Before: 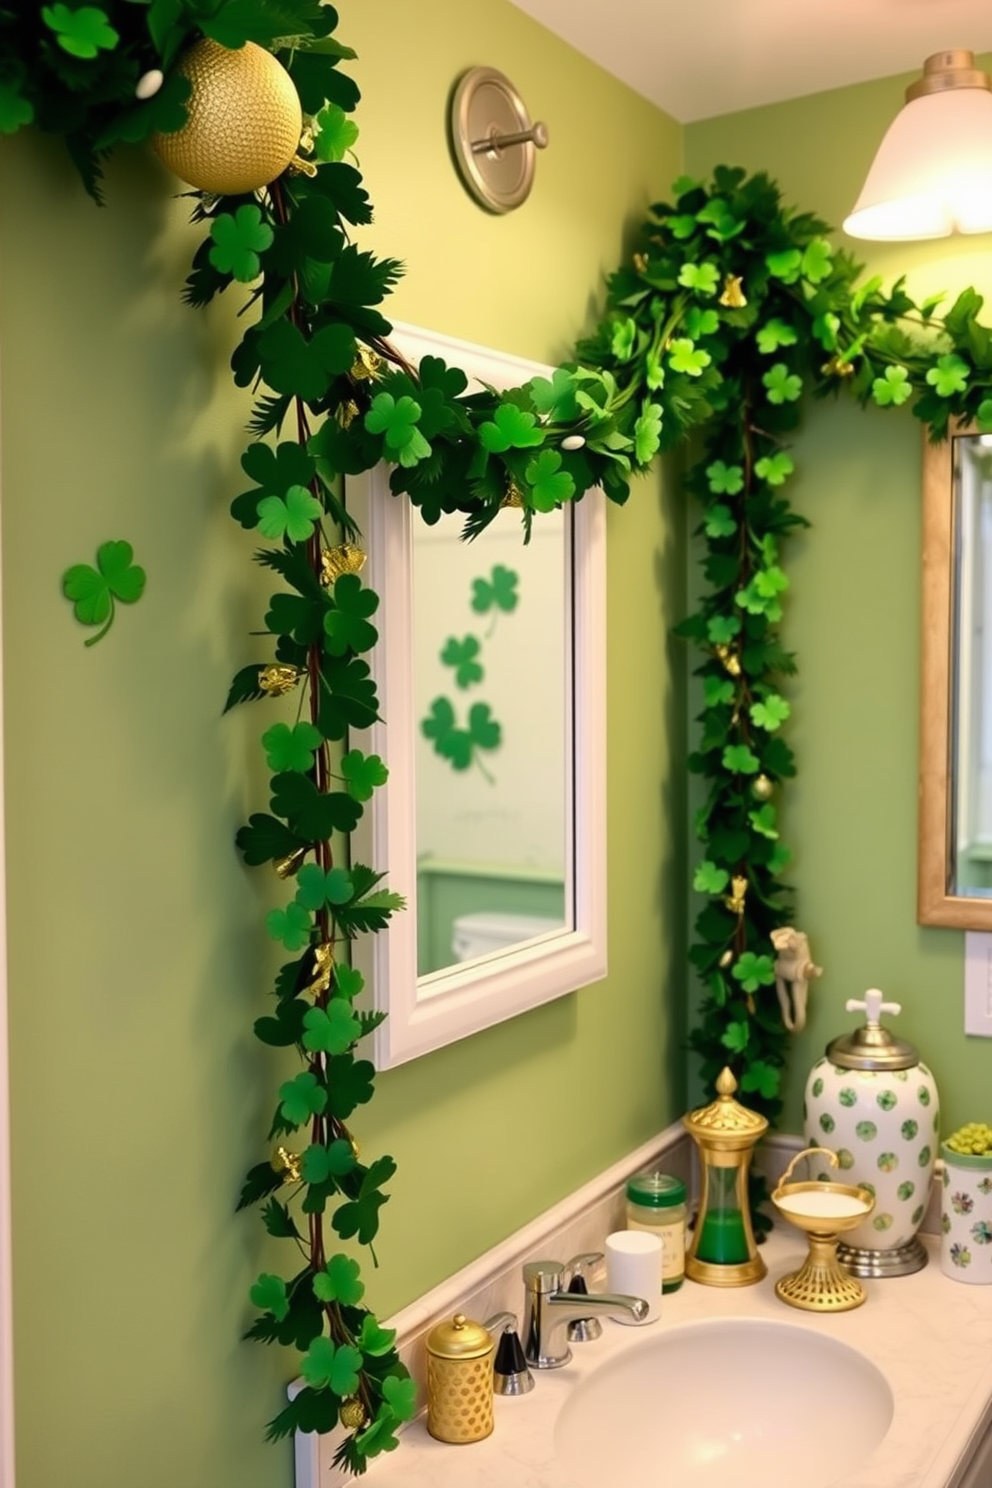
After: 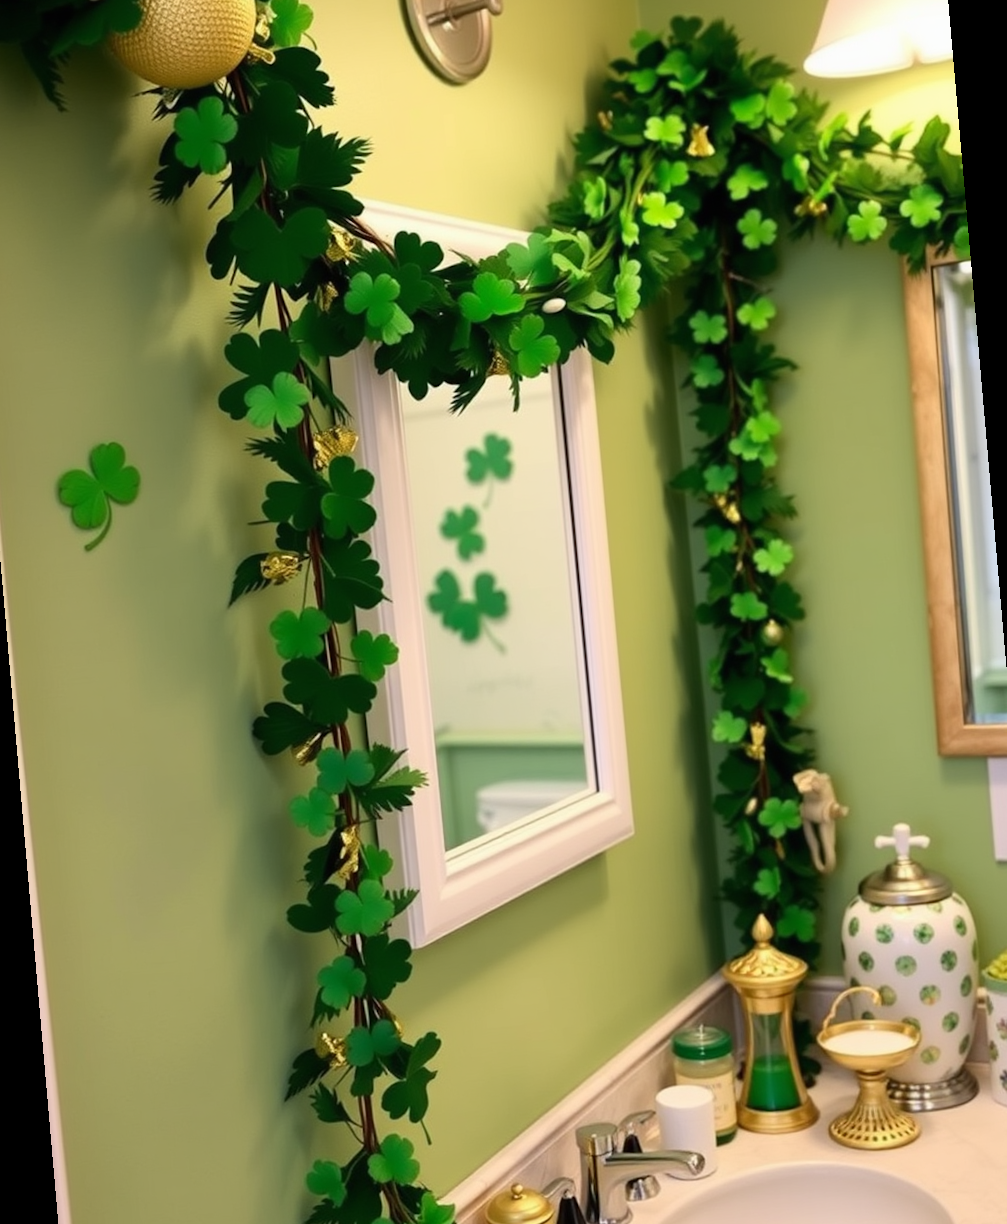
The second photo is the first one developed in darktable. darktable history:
white balance: red 1, blue 1
rotate and perspective: rotation -5°, crop left 0.05, crop right 0.952, crop top 0.11, crop bottom 0.89
